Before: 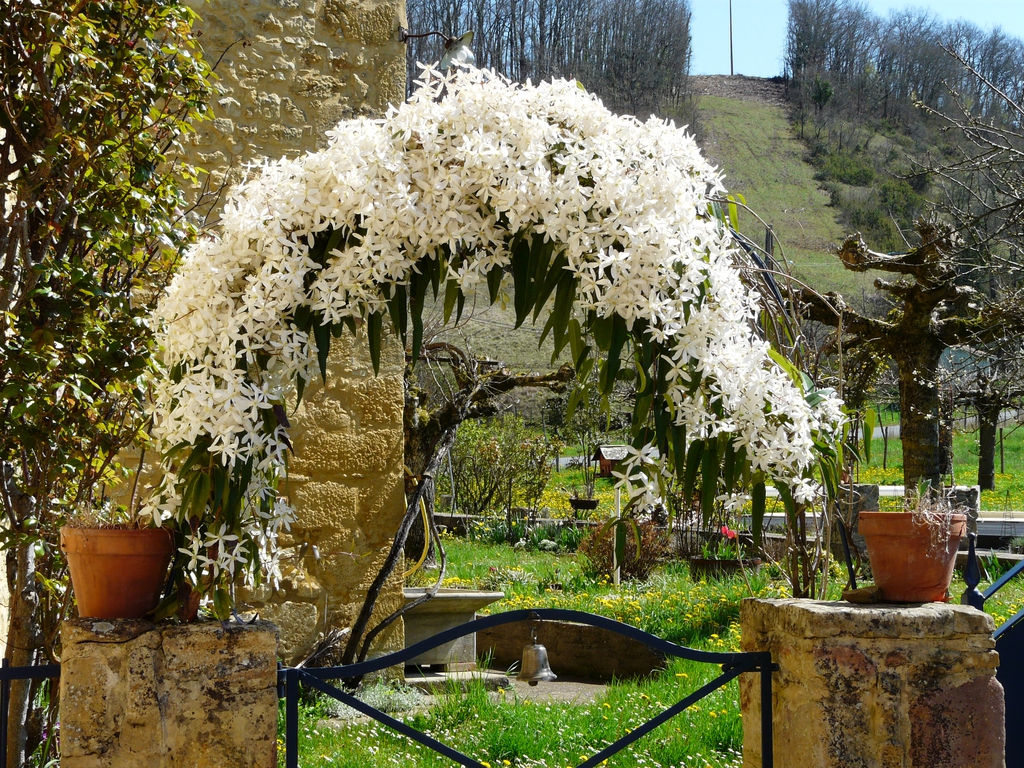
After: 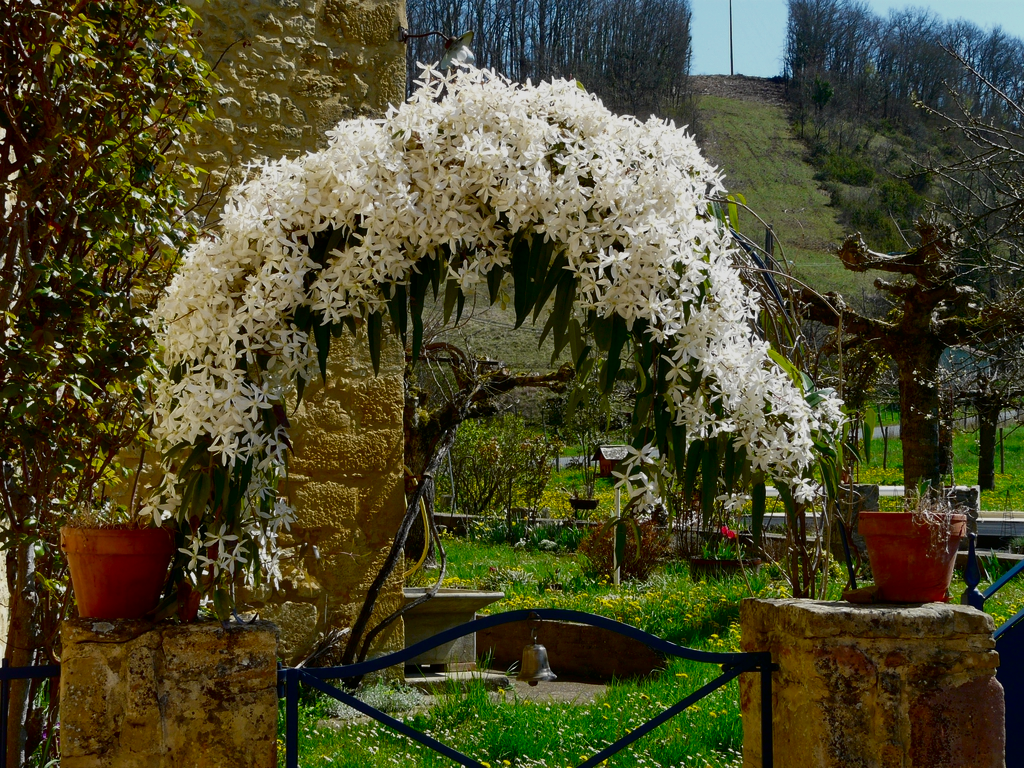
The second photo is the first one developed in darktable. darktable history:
white balance: emerald 1
contrast brightness saturation: contrast 0.13, brightness -0.24, saturation 0.14
tone equalizer: -8 EV 0.25 EV, -7 EV 0.417 EV, -6 EV 0.417 EV, -5 EV 0.25 EV, -3 EV -0.25 EV, -2 EV -0.417 EV, -1 EV -0.417 EV, +0 EV -0.25 EV, edges refinement/feathering 500, mask exposure compensation -1.57 EV, preserve details guided filter
